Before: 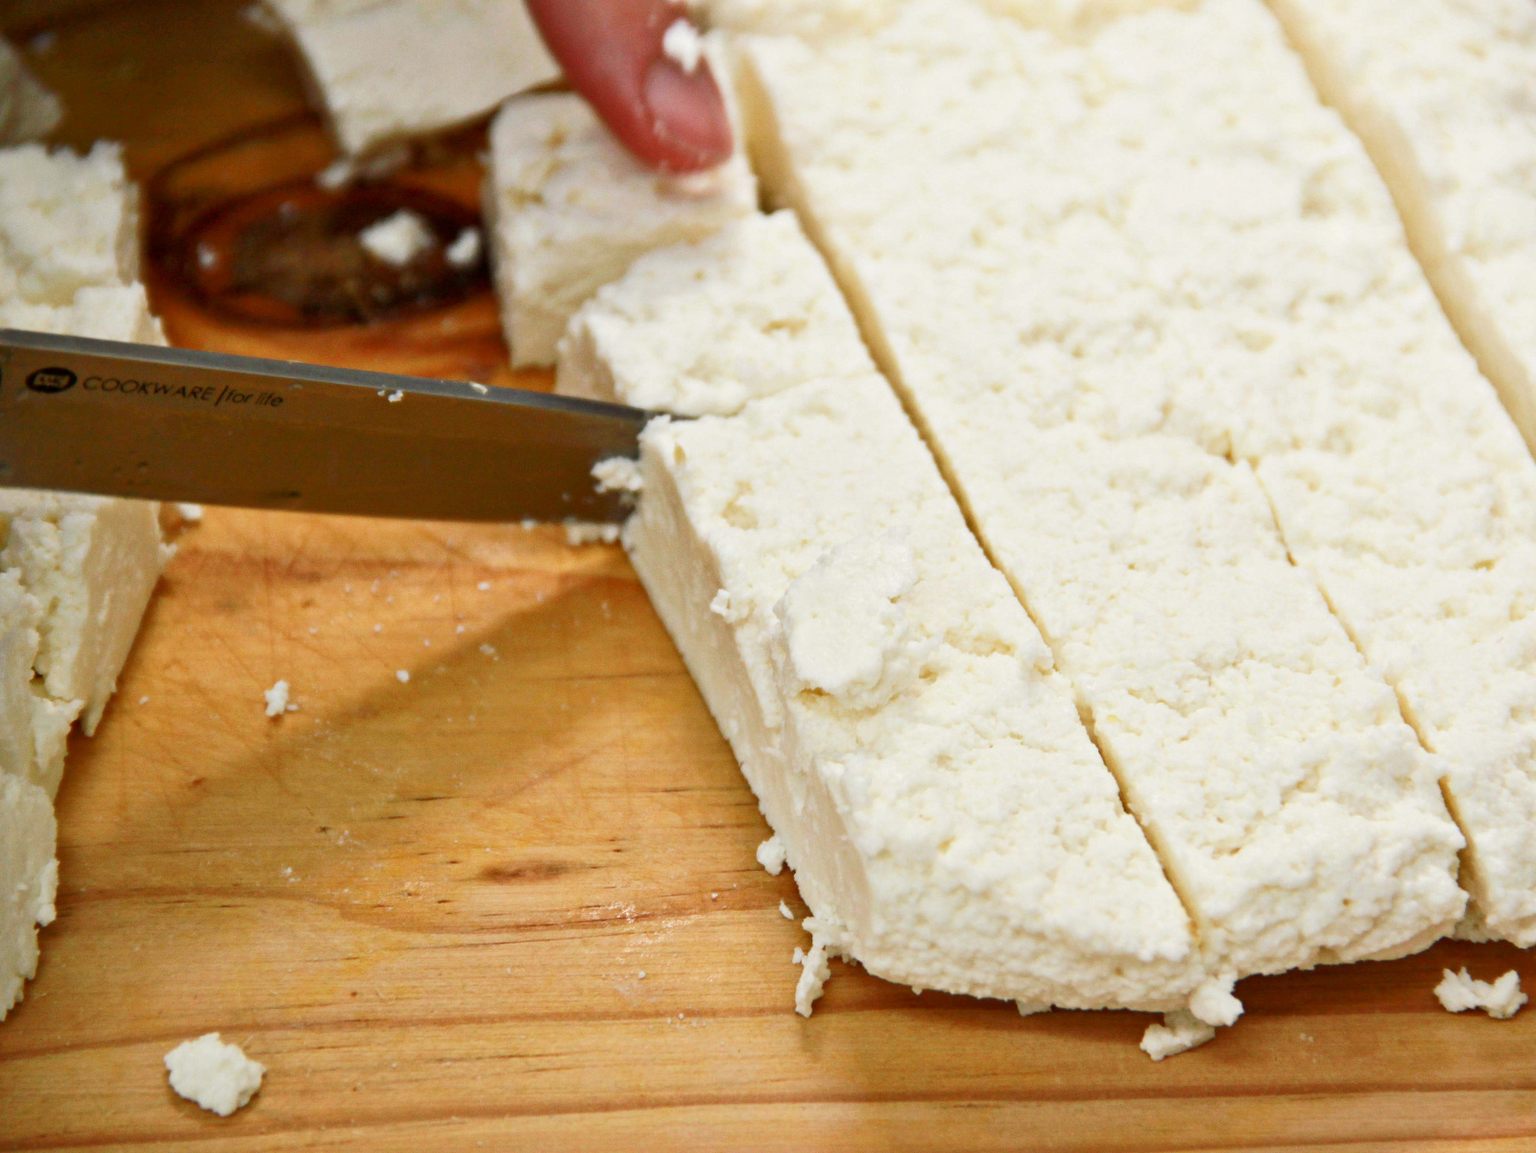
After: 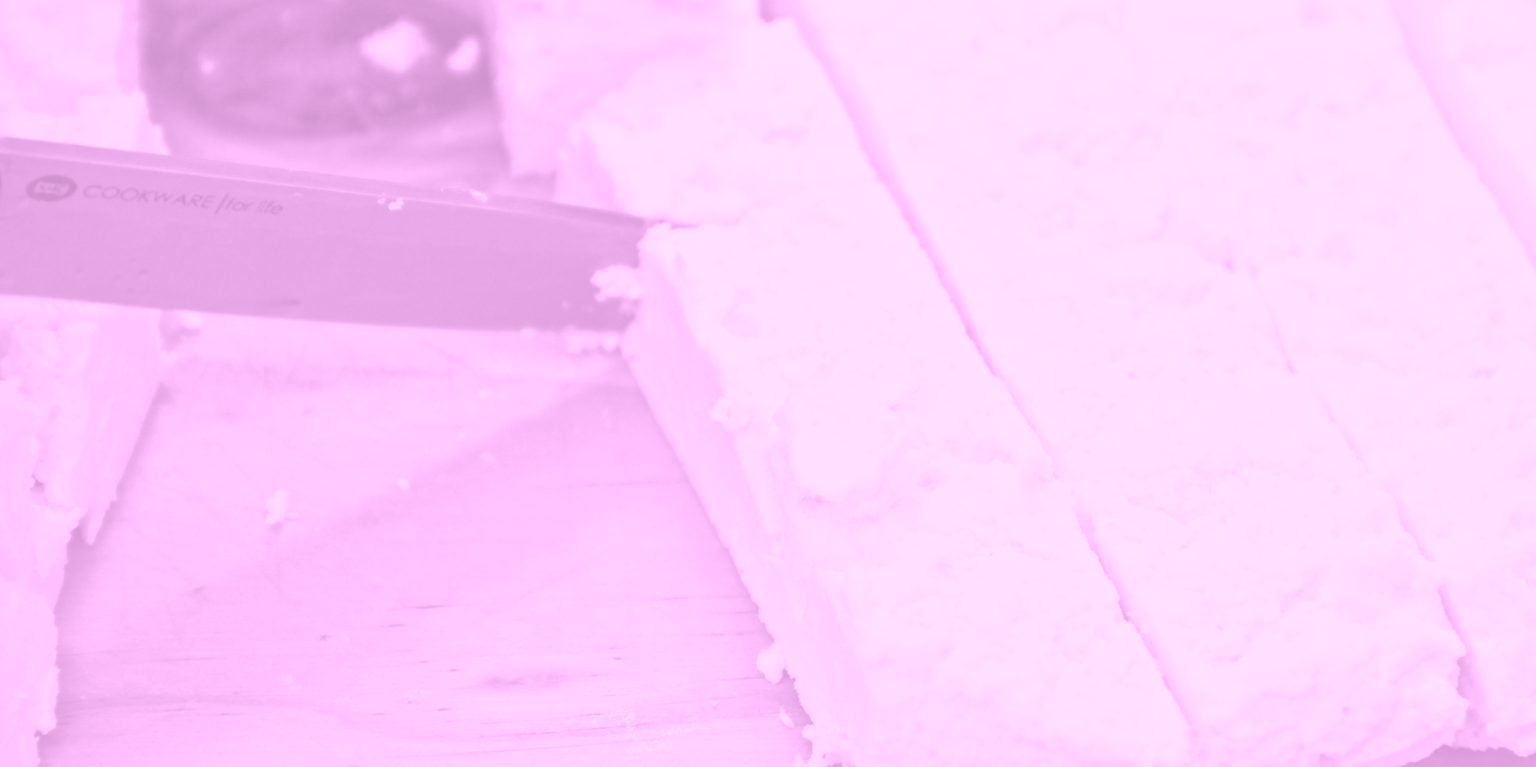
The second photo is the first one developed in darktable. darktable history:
colorize: hue 331.2°, saturation 75%, source mix 30.28%, lightness 70.52%, version 1
crop: top 16.727%, bottom 16.727%
